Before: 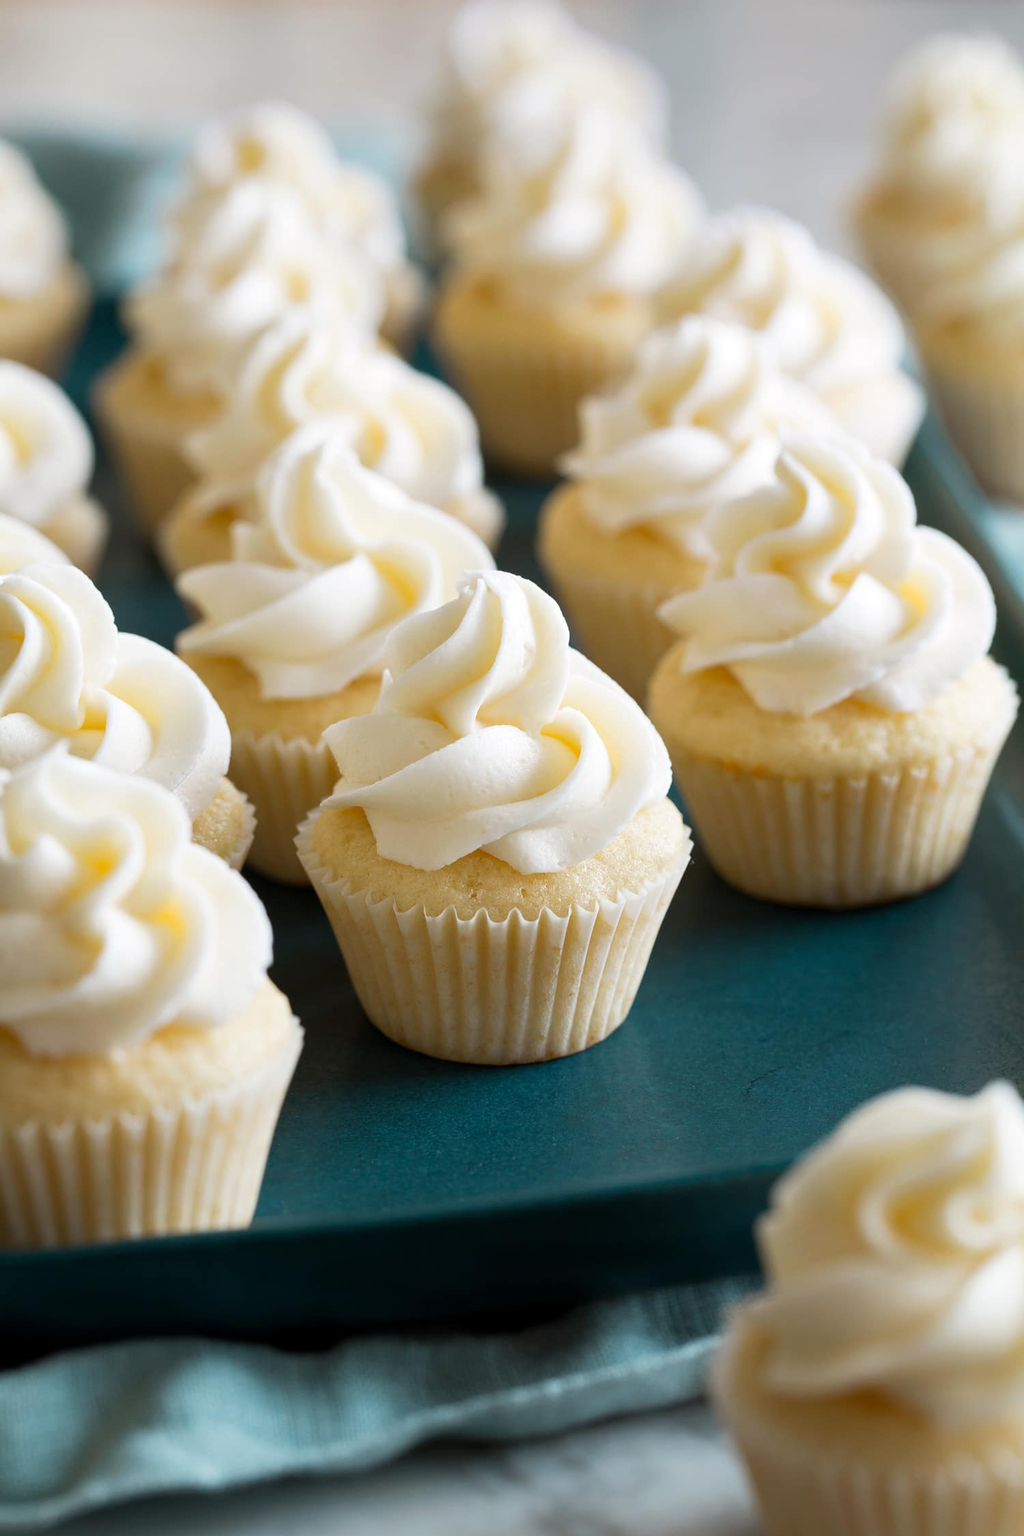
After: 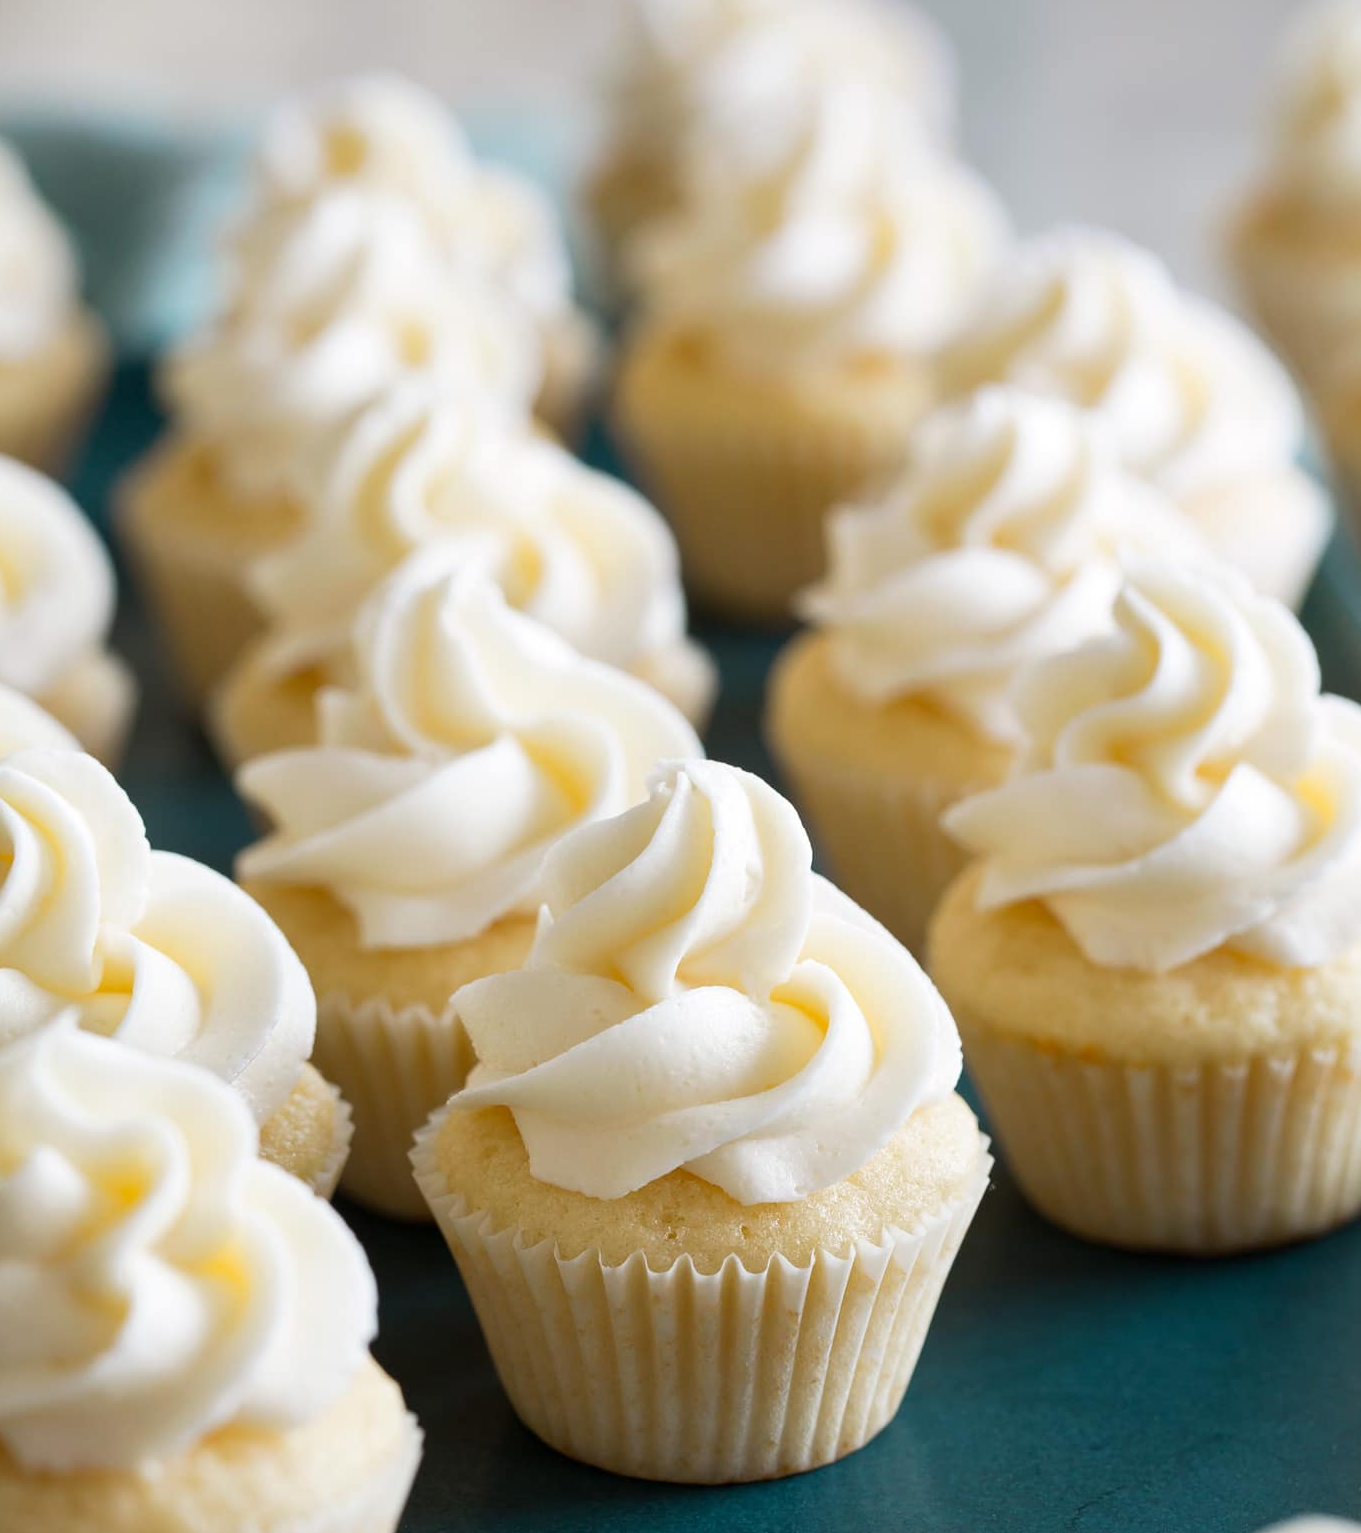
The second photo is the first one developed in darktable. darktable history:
crop: left 1.526%, top 3.409%, right 7.696%, bottom 28.452%
